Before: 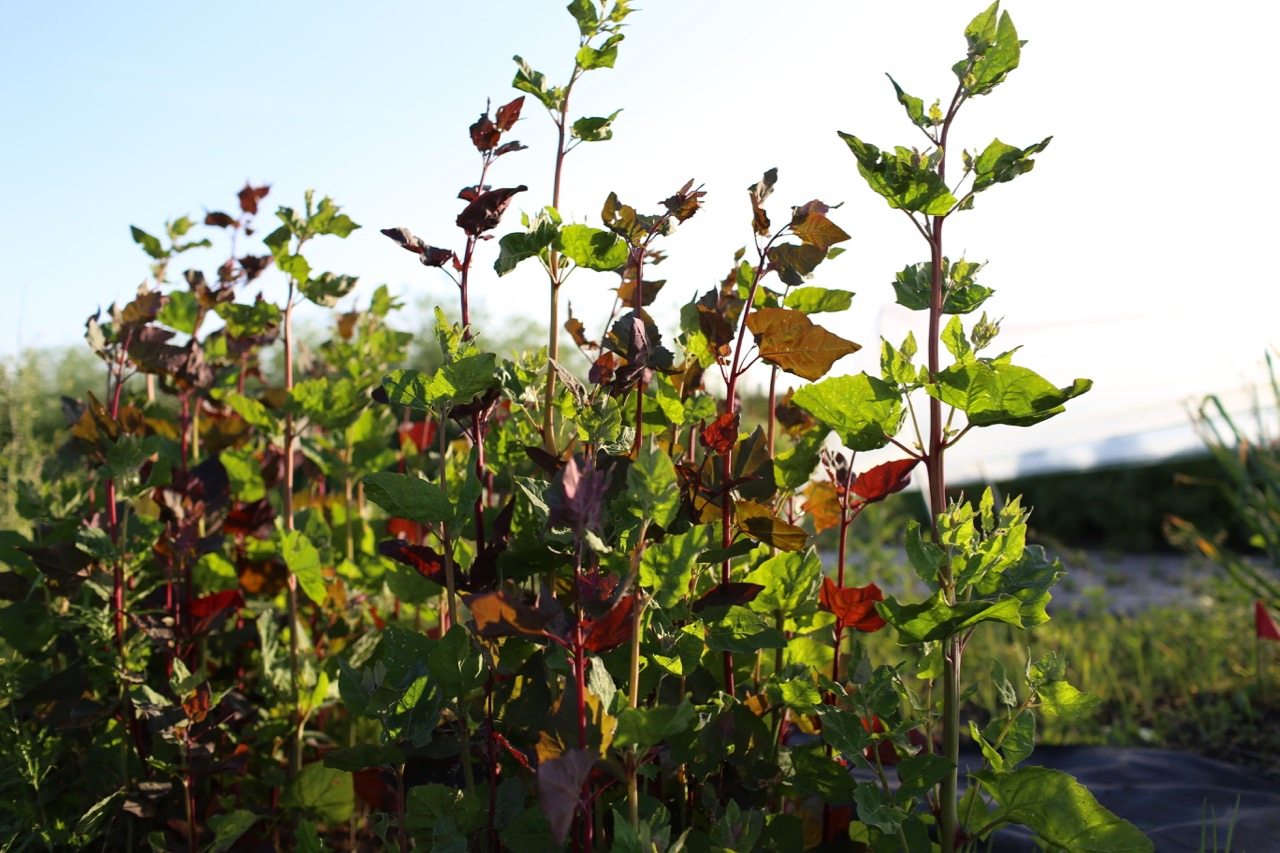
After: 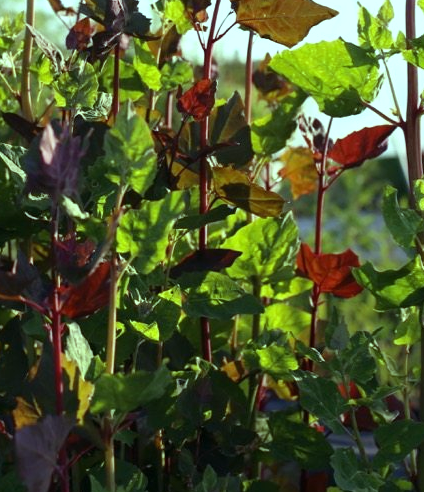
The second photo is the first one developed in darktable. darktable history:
color balance: mode lift, gamma, gain (sRGB), lift [0.997, 0.979, 1.021, 1.011], gamma [1, 1.084, 0.916, 0.998], gain [1, 0.87, 1.13, 1.101], contrast 4.55%, contrast fulcrum 38.24%, output saturation 104.09%
crop: left 40.878%, top 39.176%, right 25.993%, bottom 3.081%
